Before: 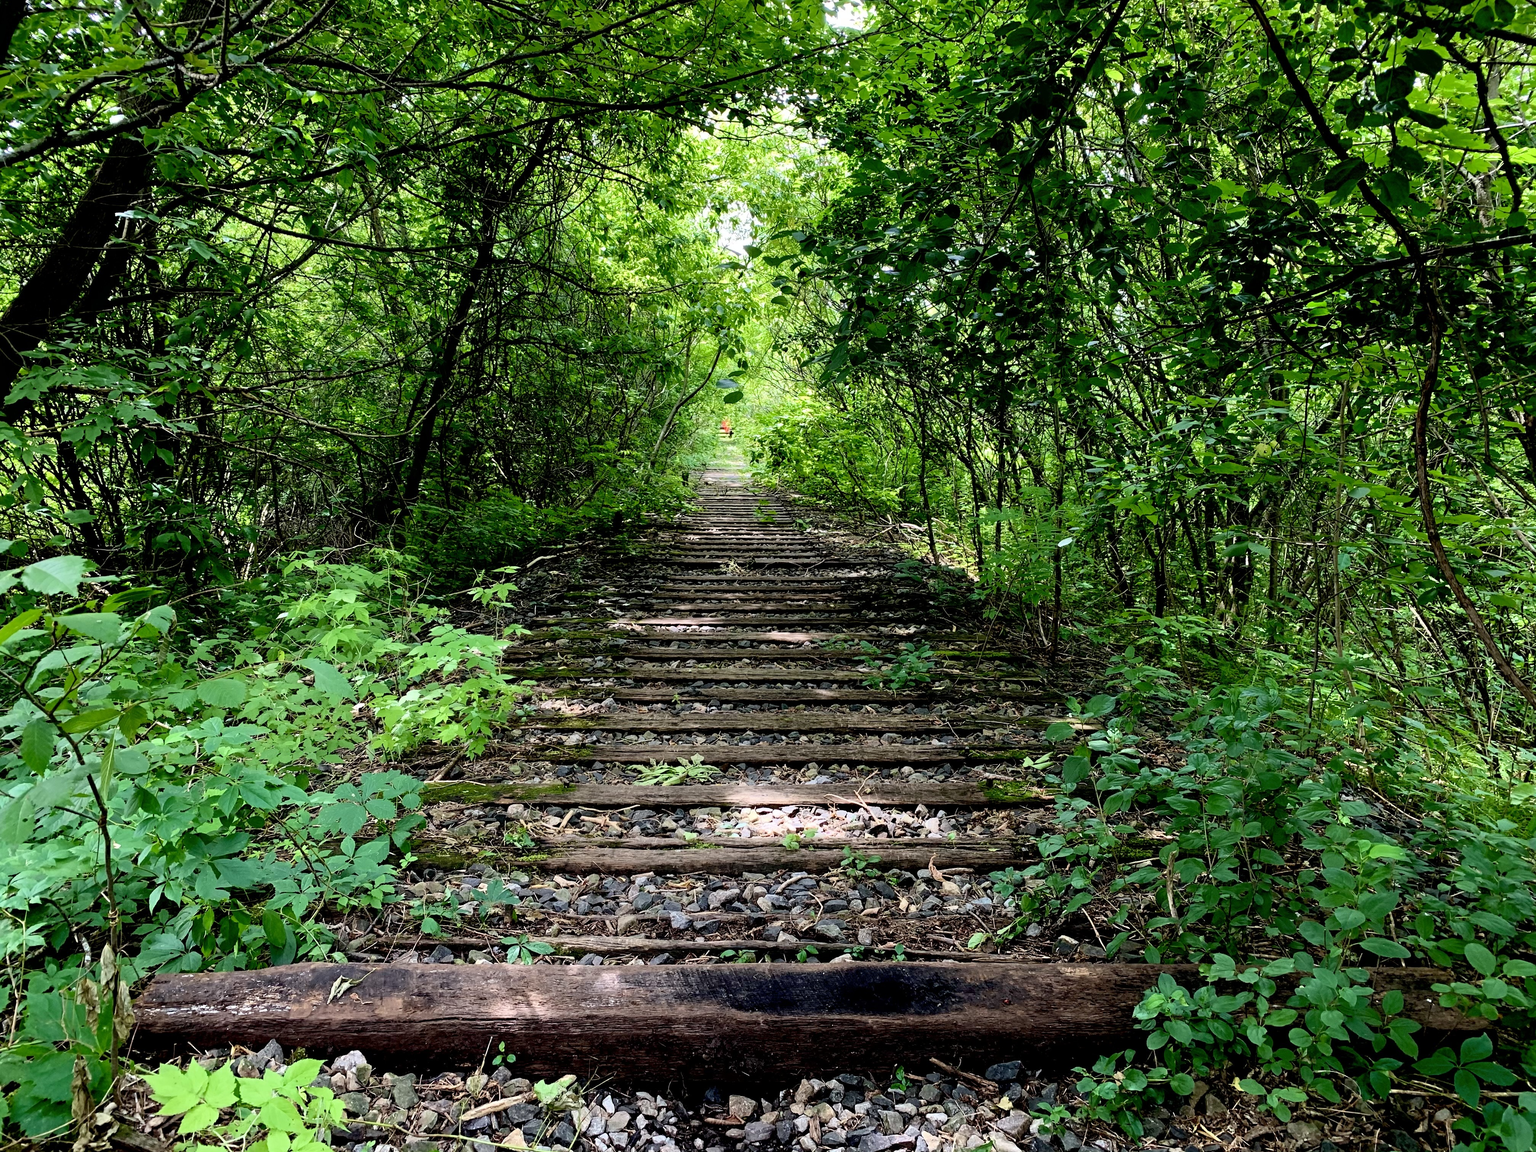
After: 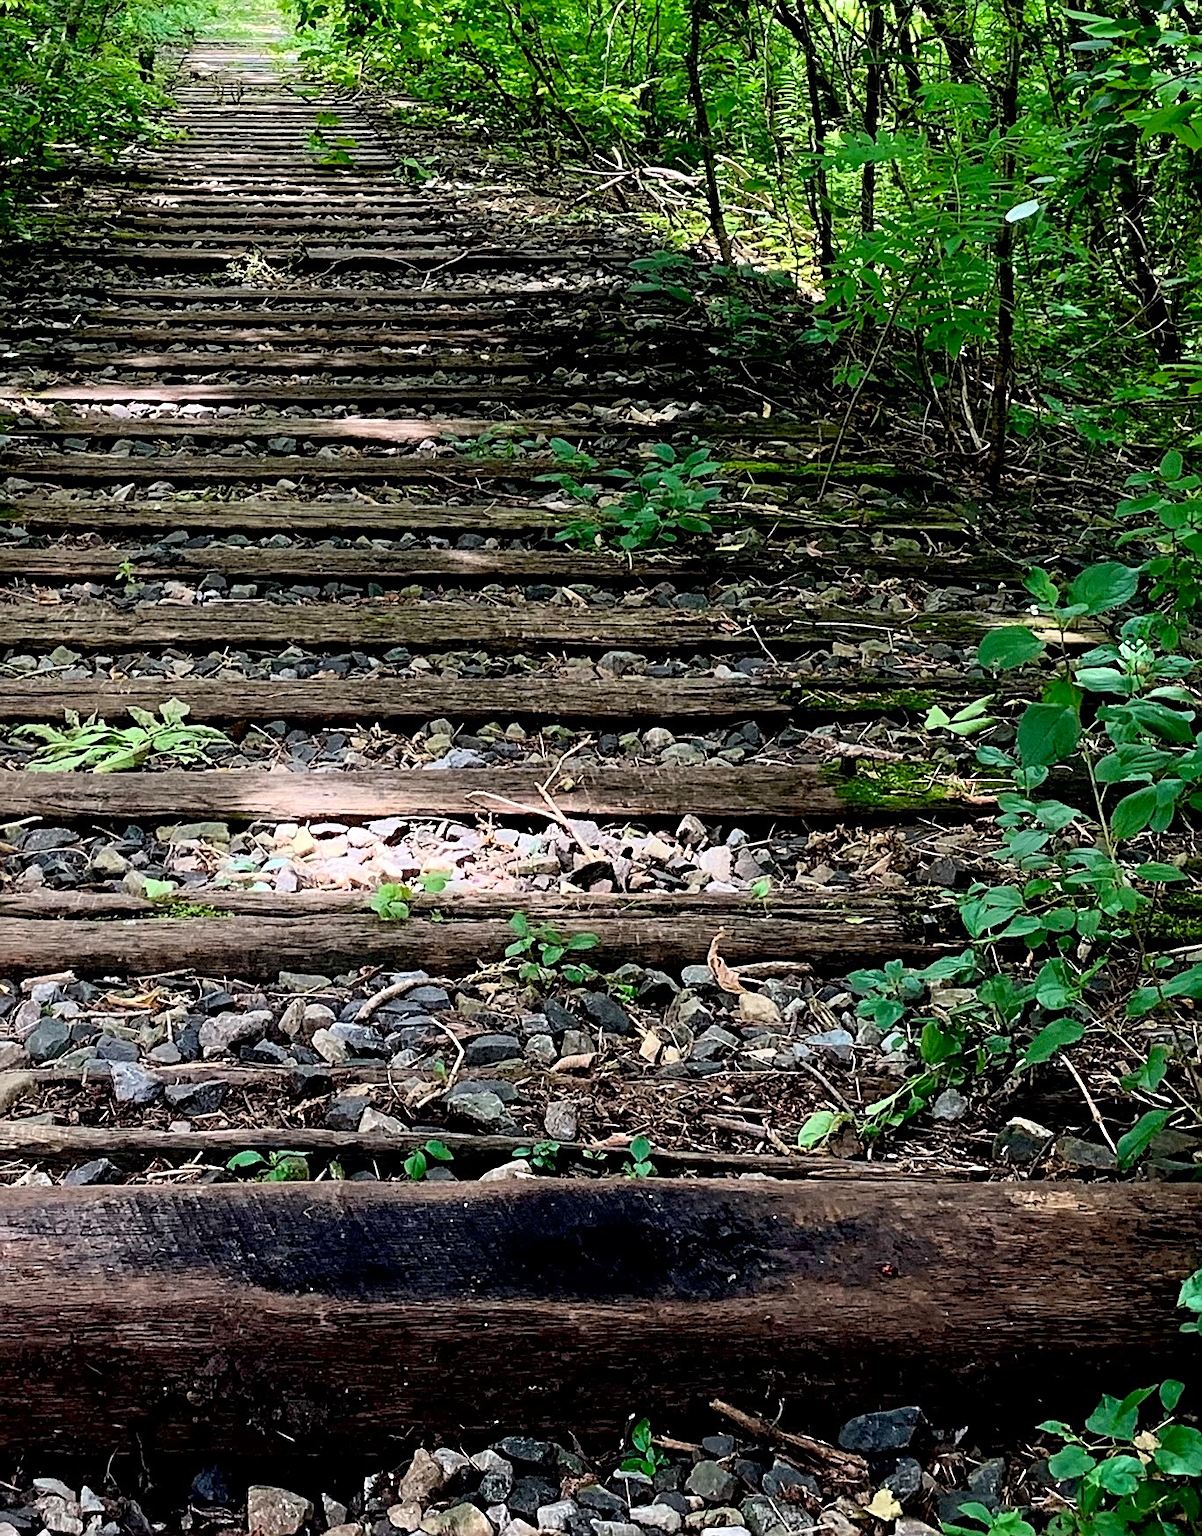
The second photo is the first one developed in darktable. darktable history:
crop: left 40.48%, top 39.129%, right 25.548%, bottom 3.004%
sharpen: amount 0.491
